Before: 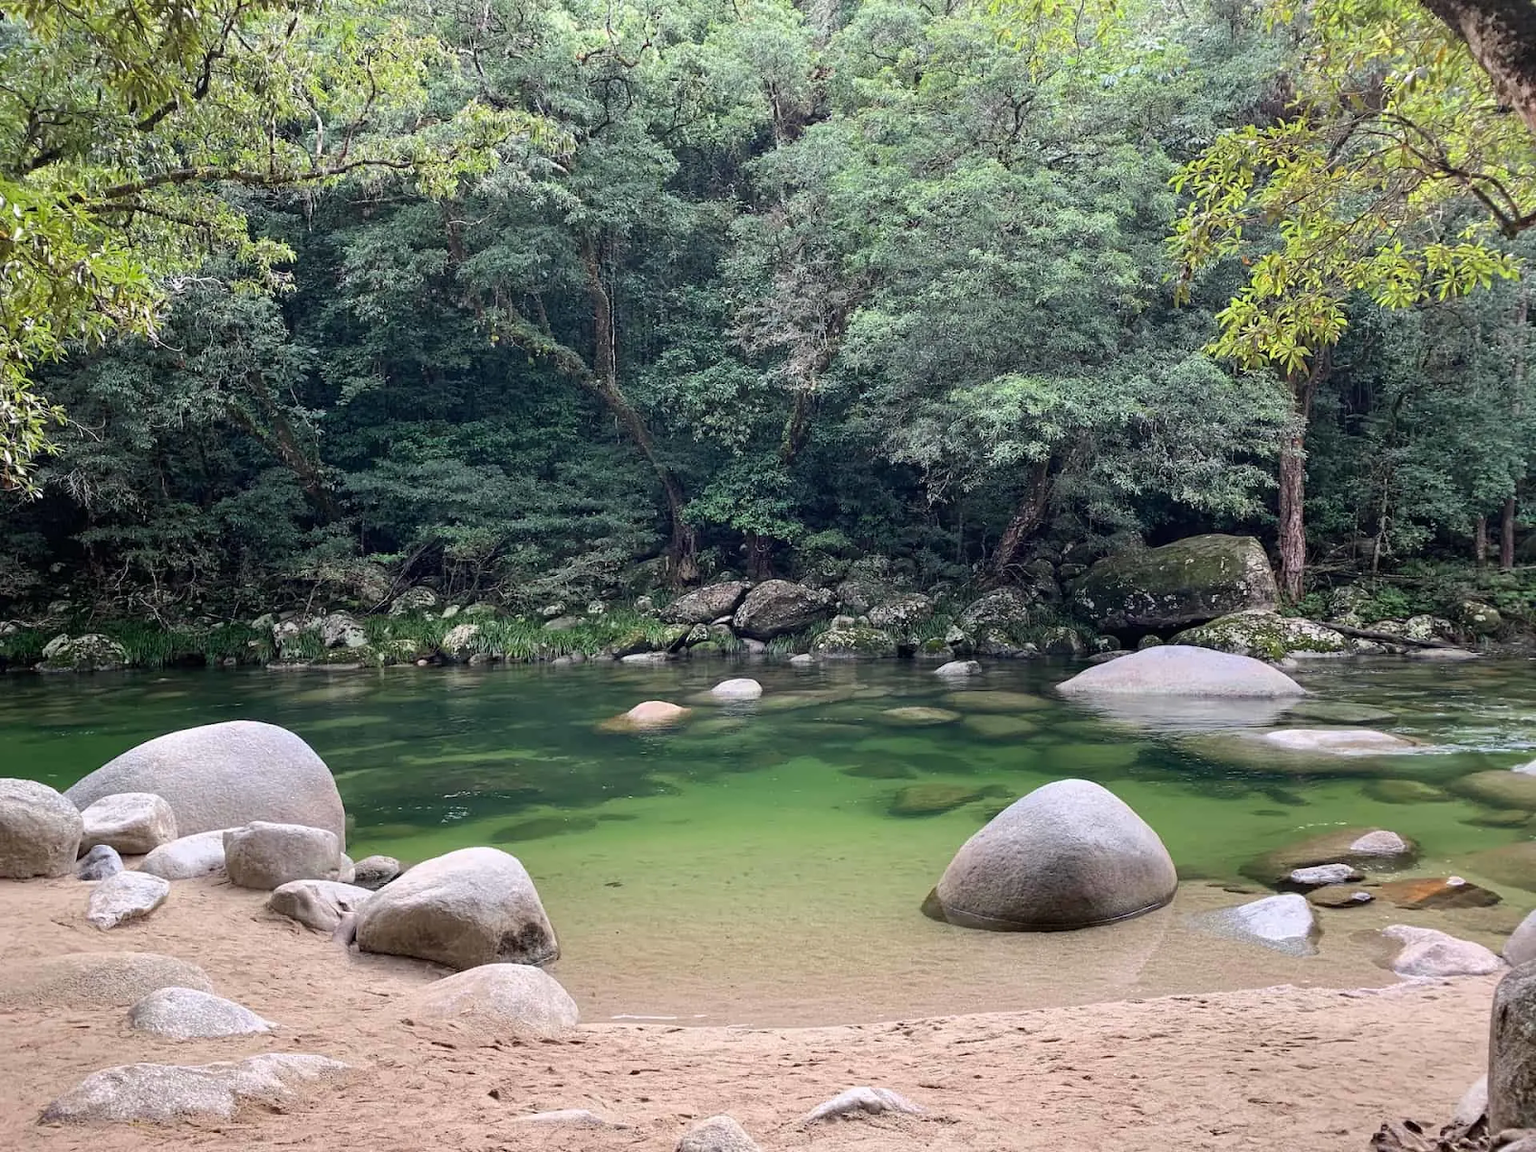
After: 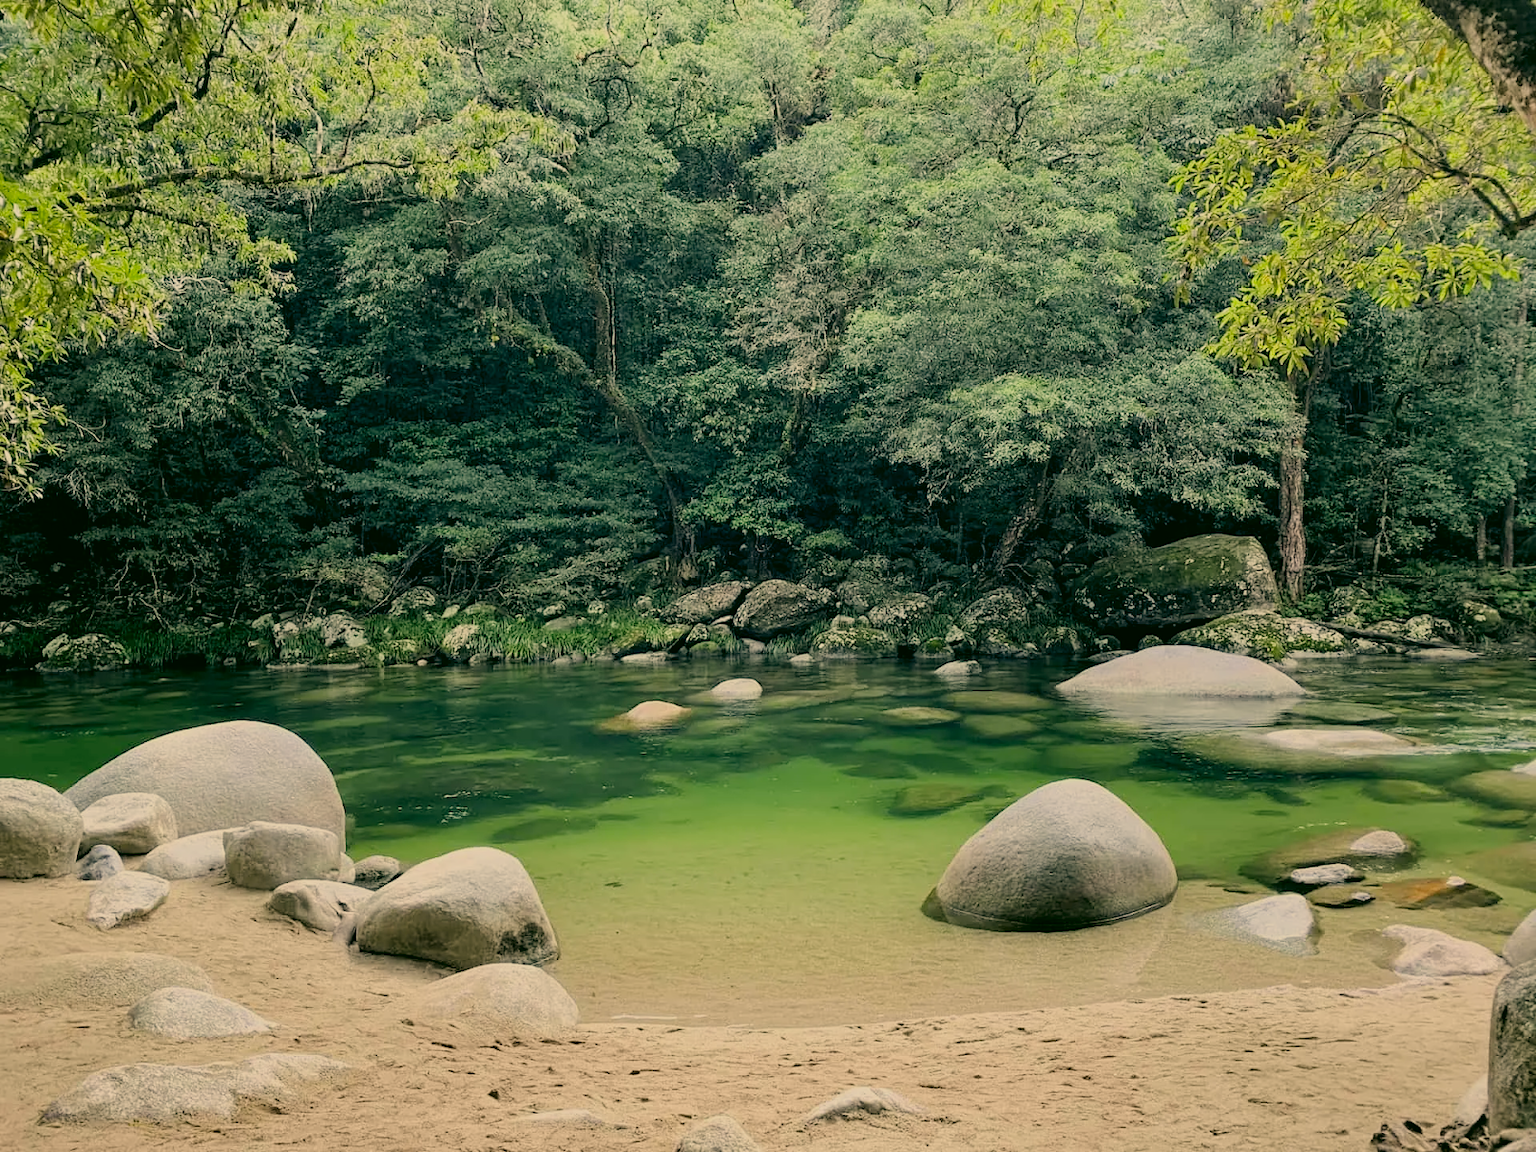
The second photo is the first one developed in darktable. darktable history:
filmic rgb: black relative exposure -7.65 EV, white relative exposure 4.56 EV, hardness 3.61
color correction: highlights a* 5.3, highlights b* 24.26, shadows a* -15.58, shadows b* 4.02
